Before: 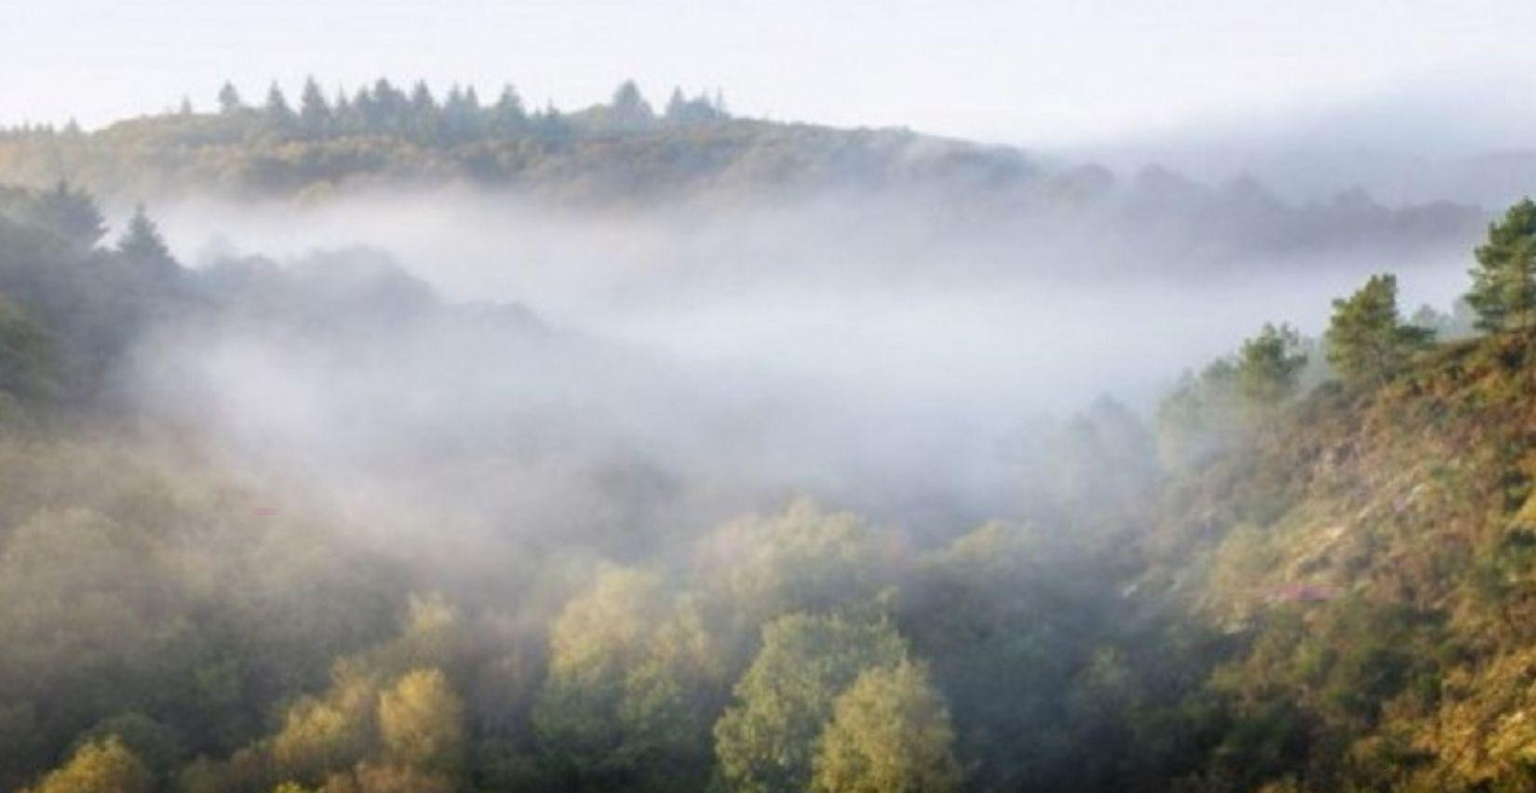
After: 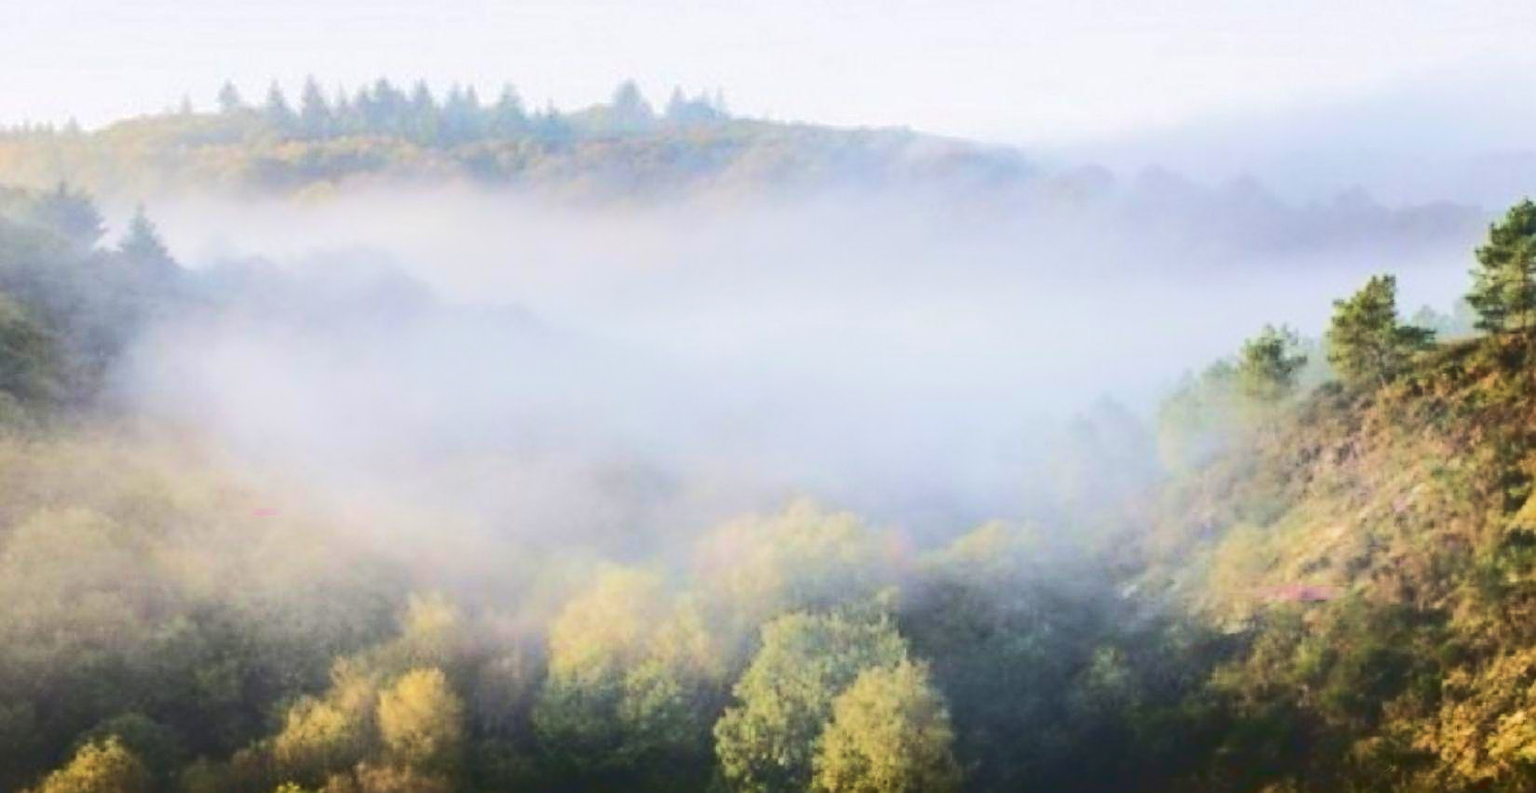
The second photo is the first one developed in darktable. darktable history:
velvia: on, module defaults
tone curve: curves: ch0 [(0, 0) (0.003, 0.13) (0.011, 0.13) (0.025, 0.134) (0.044, 0.136) (0.069, 0.139) (0.1, 0.144) (0.136, 0.151) (0.177, 0.171) (0.224, 0.2) (0.277, 0.247) (0.335, 0.318) (0.399, 0.412) (0.468, 0.536) (0.543, 0.659) (0.623, 0.746) (0.709, 0.812) (0.801, 0.871) (0.898, 0.915) (1, 1)], color space Lab, linked channels, preserve colors none
sharpen: on, module defaults
